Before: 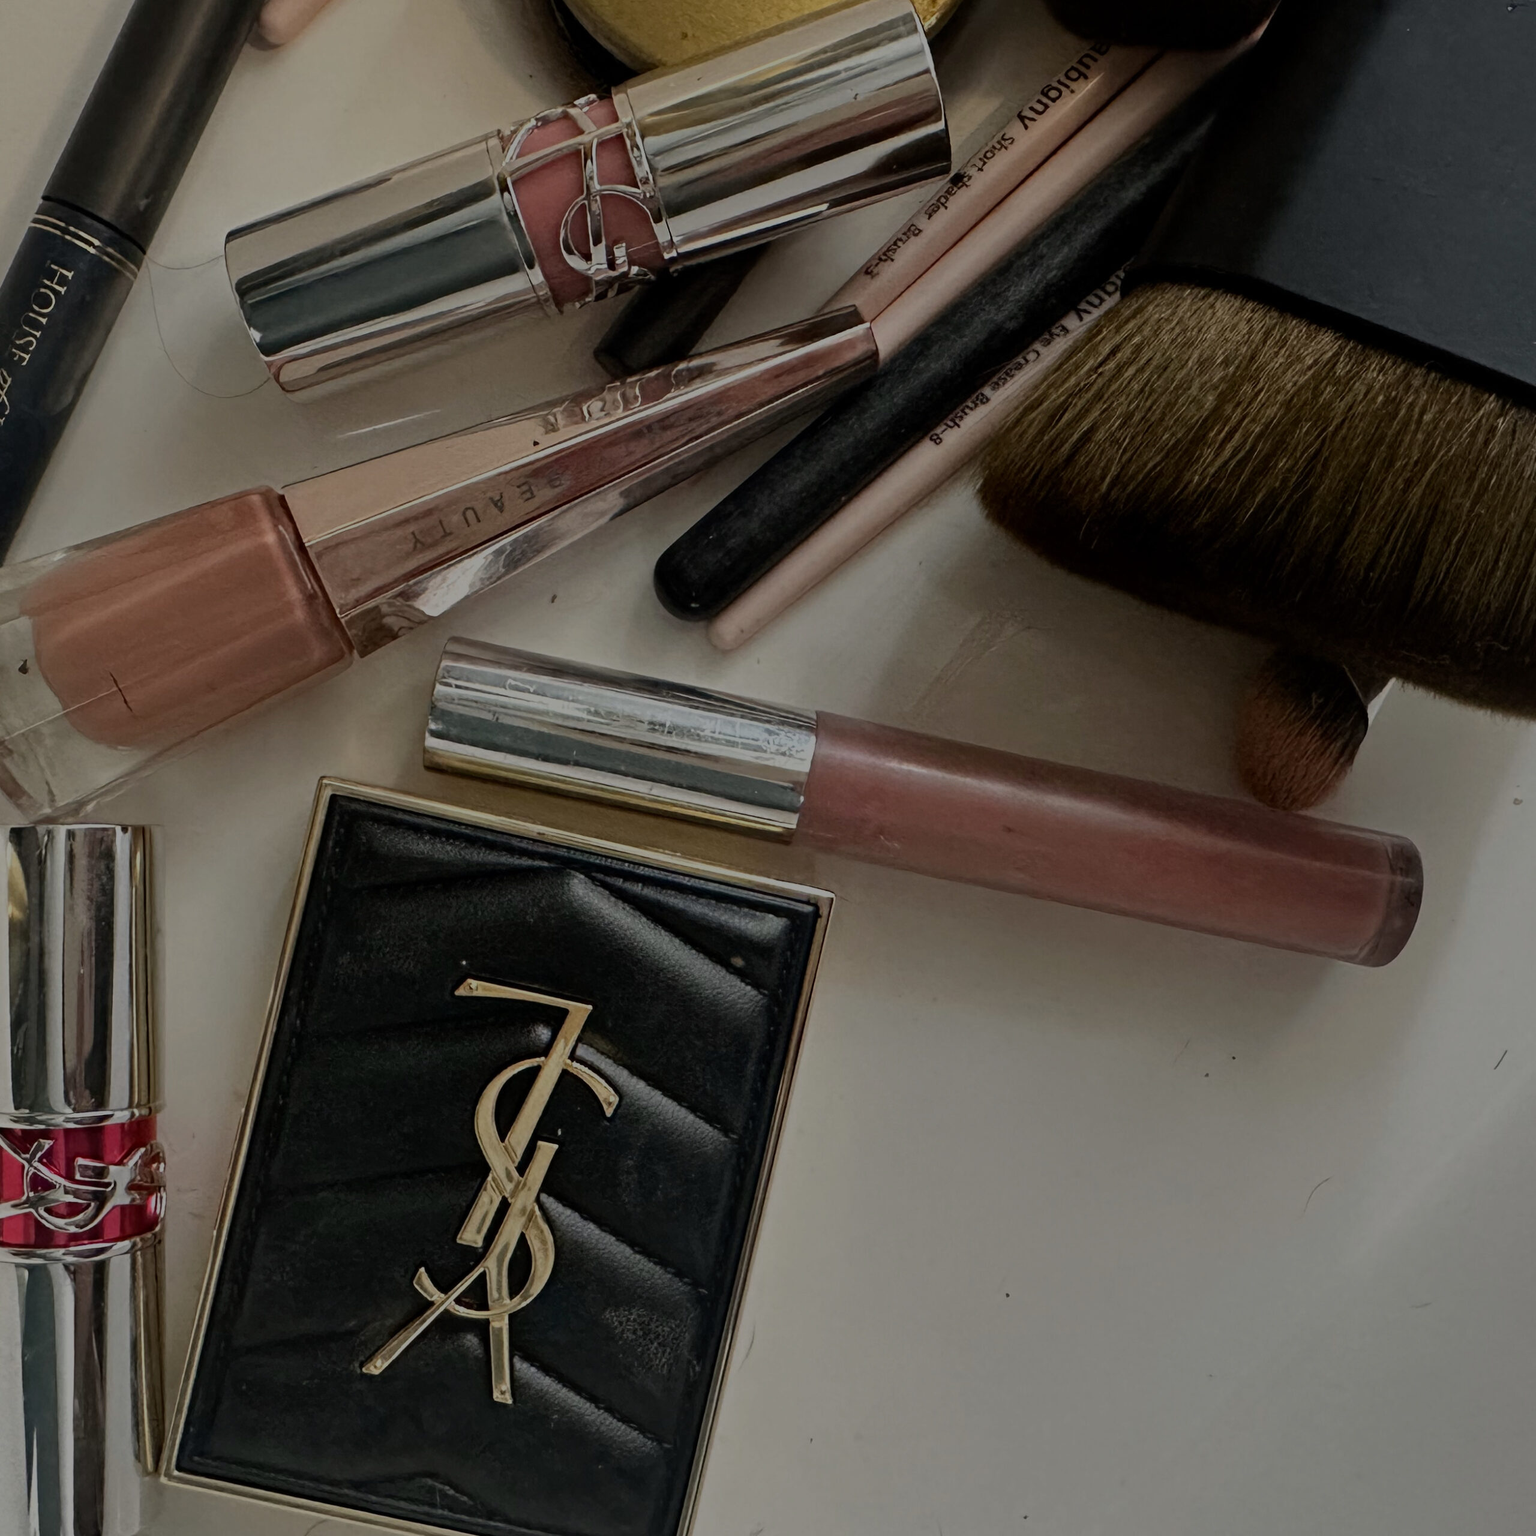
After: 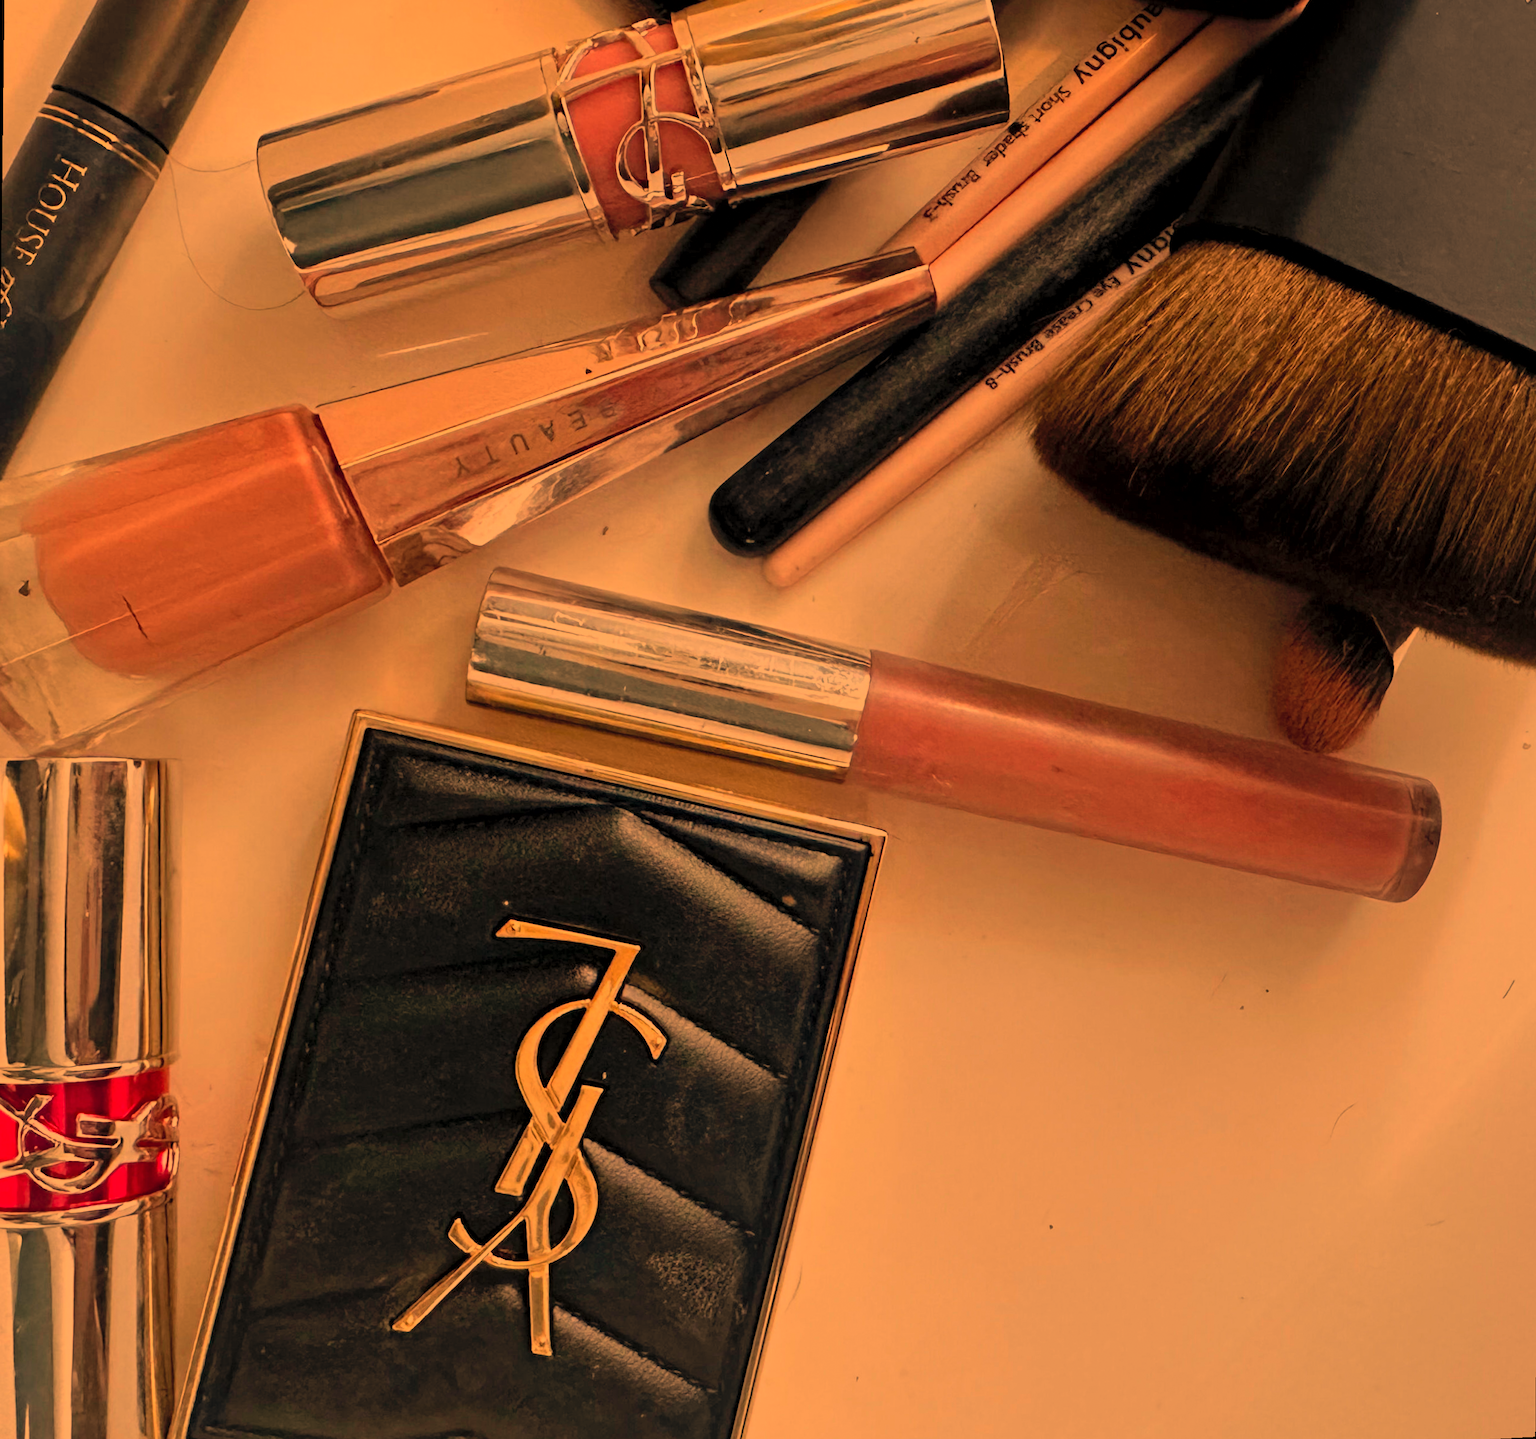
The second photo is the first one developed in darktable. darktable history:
rotate and perspective: rotation 0.679°, lens shift (horizontal) 0.136, crop left 0.009, crop right 0.991, crop top 0.078, crop bottom 0.95
white balance: red 1.467, blue 0.684
contrast brightness saturation: contrast 0.07, brightness 0.18, saturation 0.4
exposure: black level correction 0.001, compensate highlight preservation false
grain: coarseness 0.81 ISO, strength 1.34%, mid-tones bias 0%
